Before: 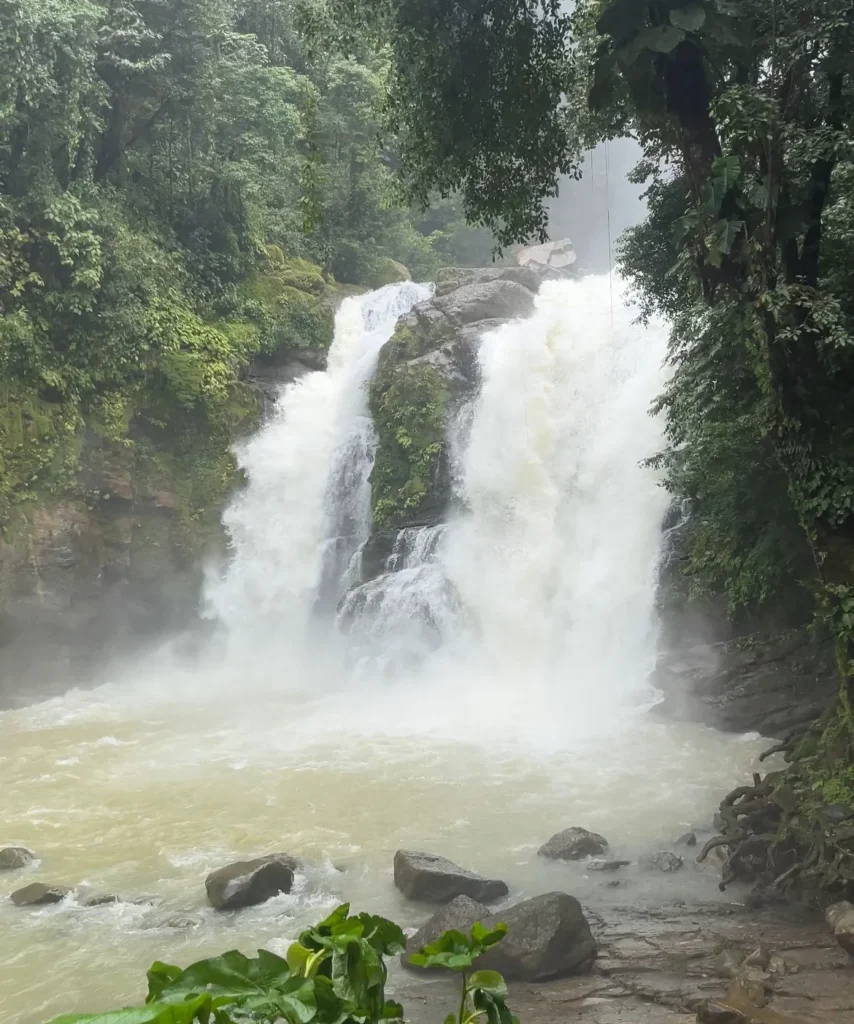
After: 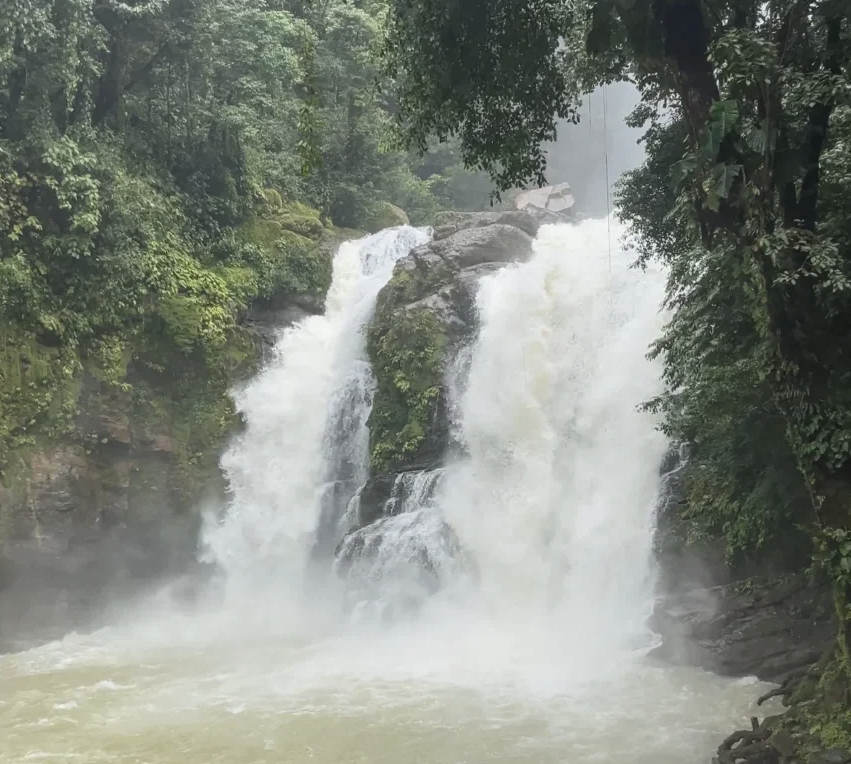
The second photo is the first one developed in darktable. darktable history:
crop: left 0.279%, top 5.547%, bottom 19.789%
local contrast: on, module defaults
contrast brightness saturation: contrast -0.085, brightness -0.036, saturation -0.11
